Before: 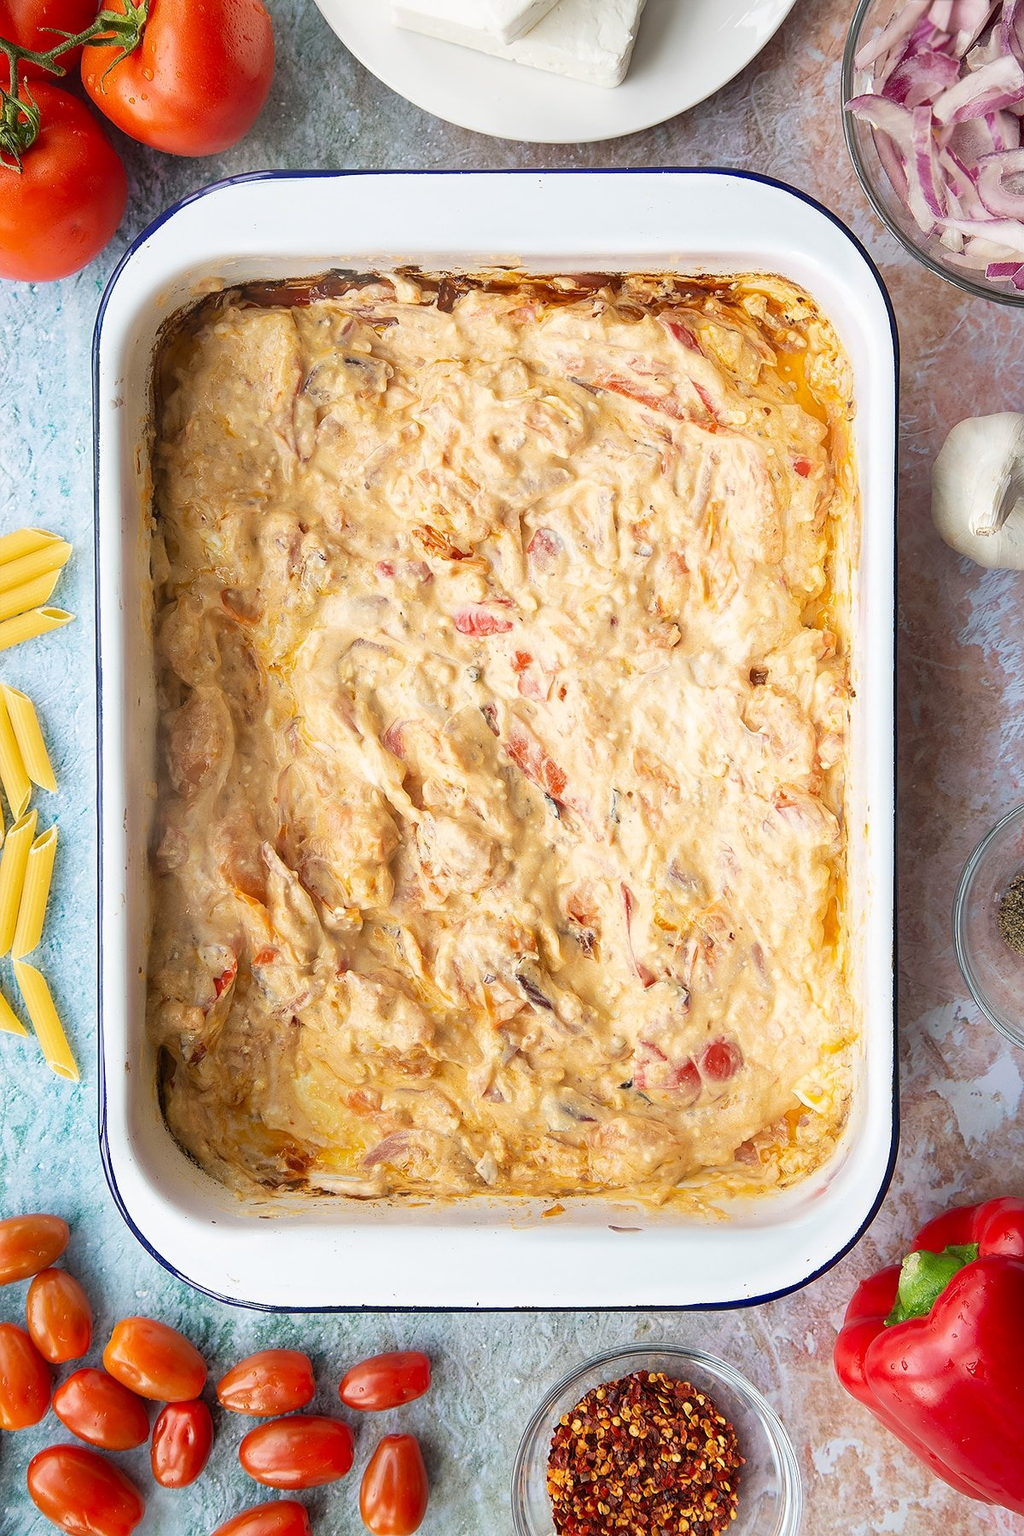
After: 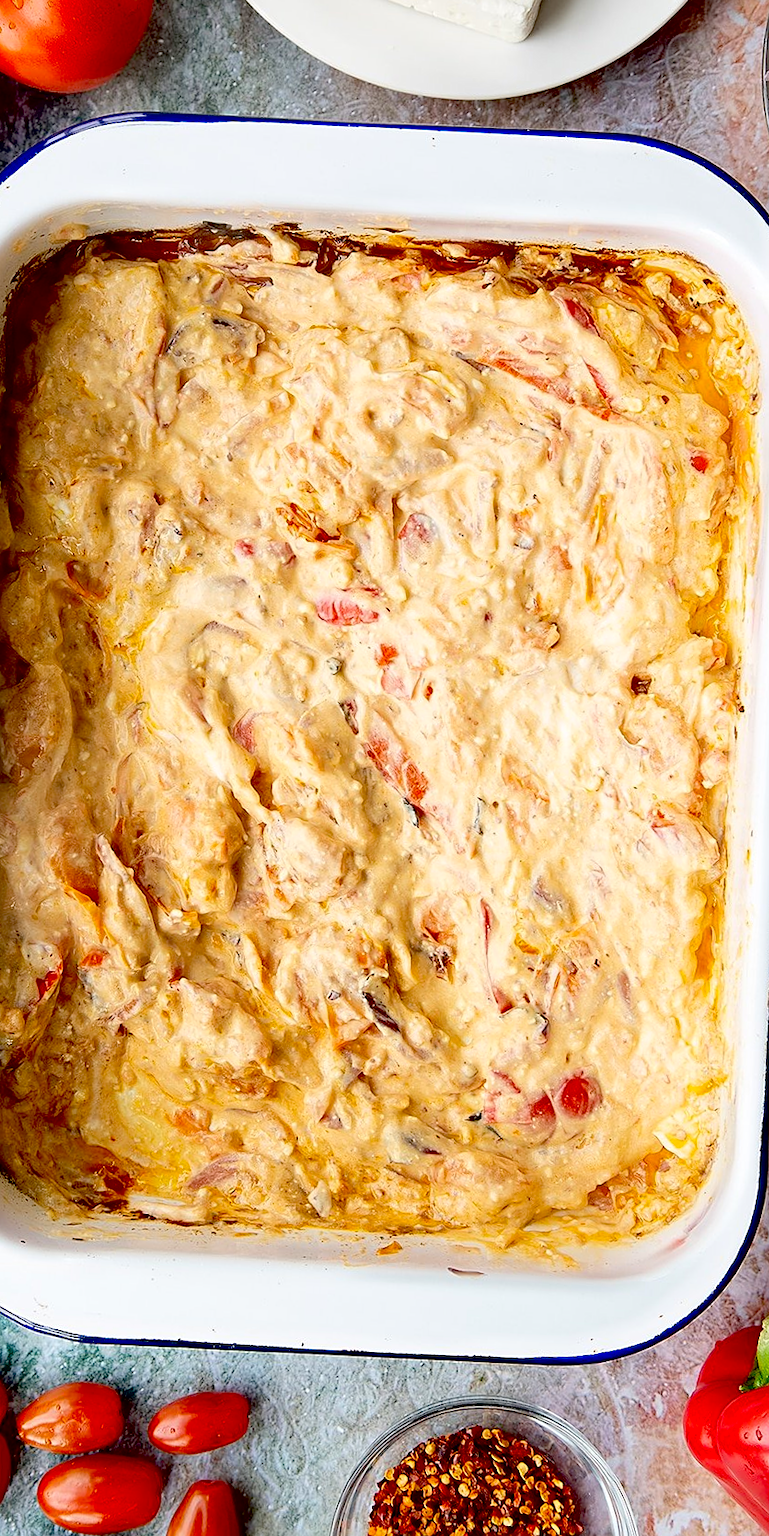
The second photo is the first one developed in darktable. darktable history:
exposure: black level correction 0.048, exposure 0.012 EV, compensate highlight preservation false
crop and rotate: angle -3.01°, left 13.921%, top 0.014%, right 10.948%, bottom 0.063%
tone equalizer: edges refinement/feathering 500, mask exposure compensation -1.57 EV, preserve details no
sharpen: amount 0.206
color zones: curves: ch1 [(0, 0.513) (0.143, 0.524) (0.286, 0.511) (0.429, 0.506) (0.571, 0.503) (0.714, 0.503) (0.857, 0.508) (1, 0.513)]
contrast brightness saturation: contrast 0.099, brightness 0.019, saturation 0.019
